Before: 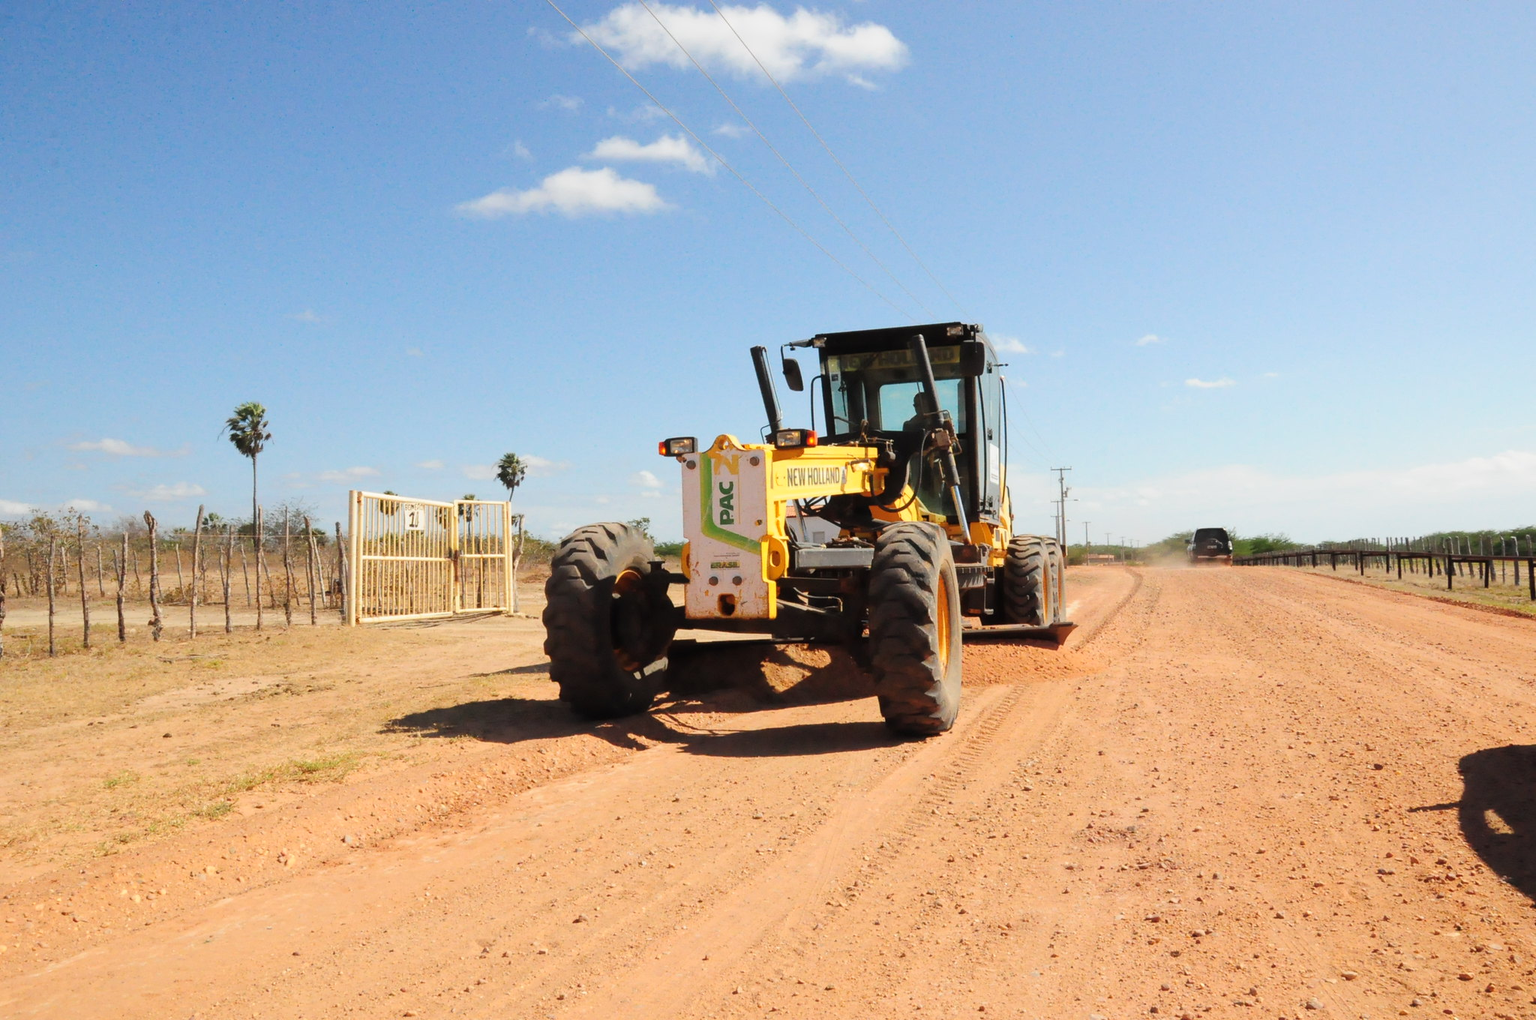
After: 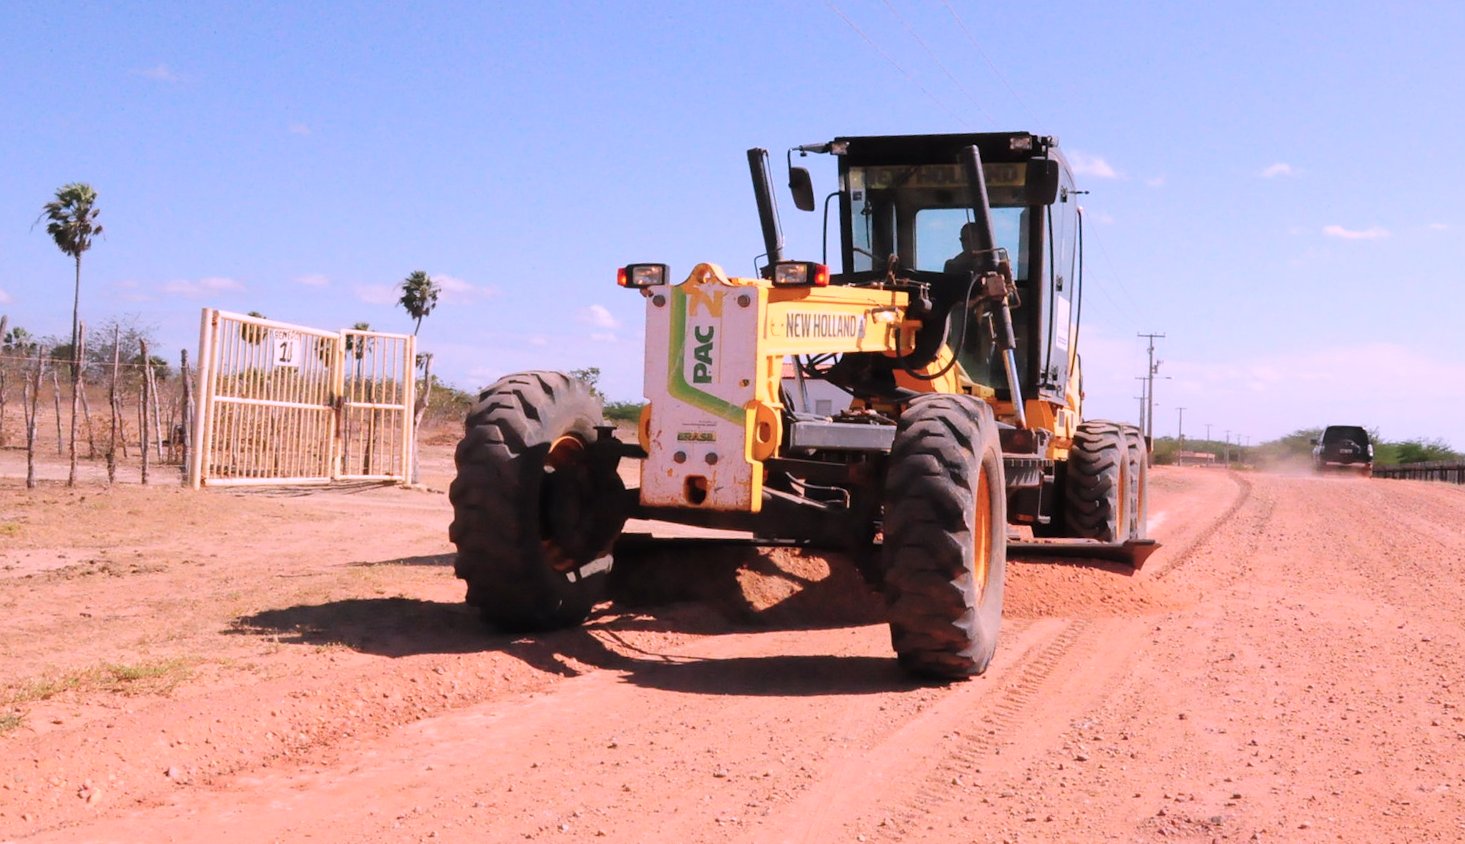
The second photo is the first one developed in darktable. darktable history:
color correction: highlights a* 15.46, highlights b* -20.56
crop and rotate: angle -3.37°, left 9.79%, top 20.73%, right 12.42%, bottom 11.82%
